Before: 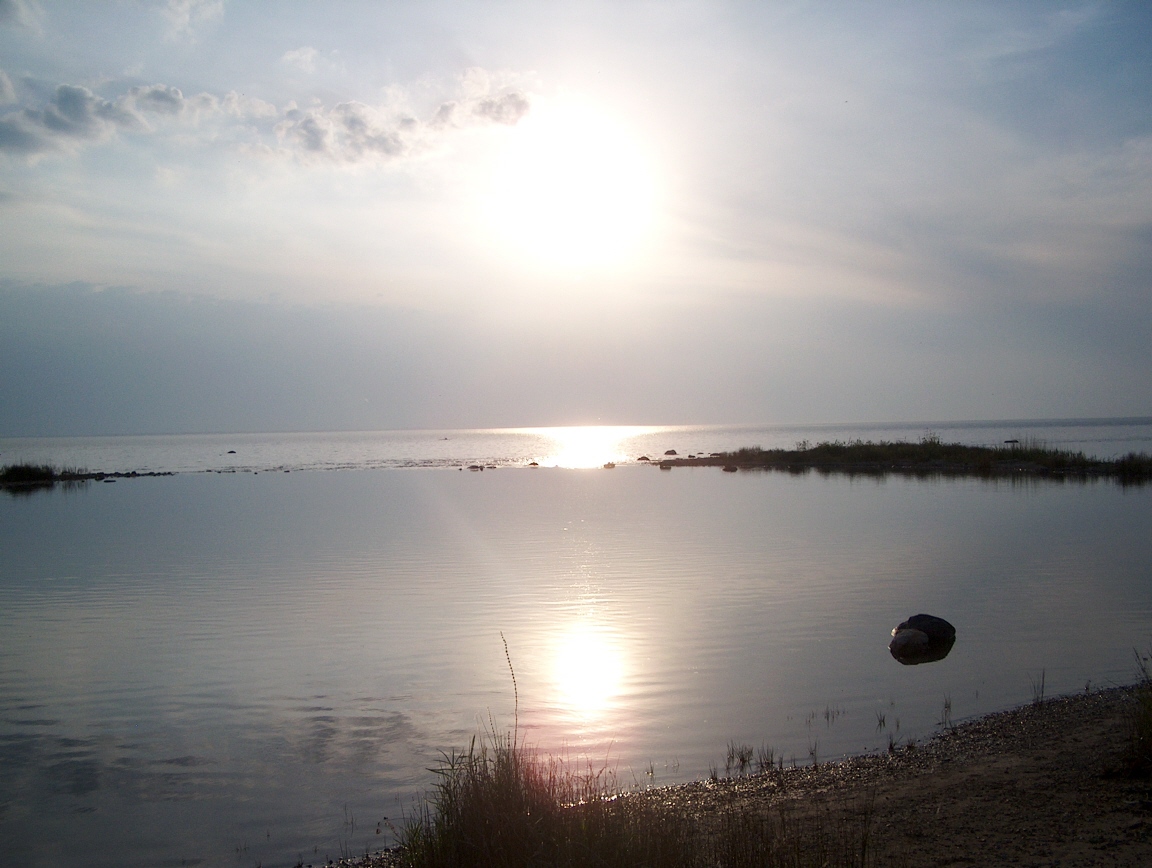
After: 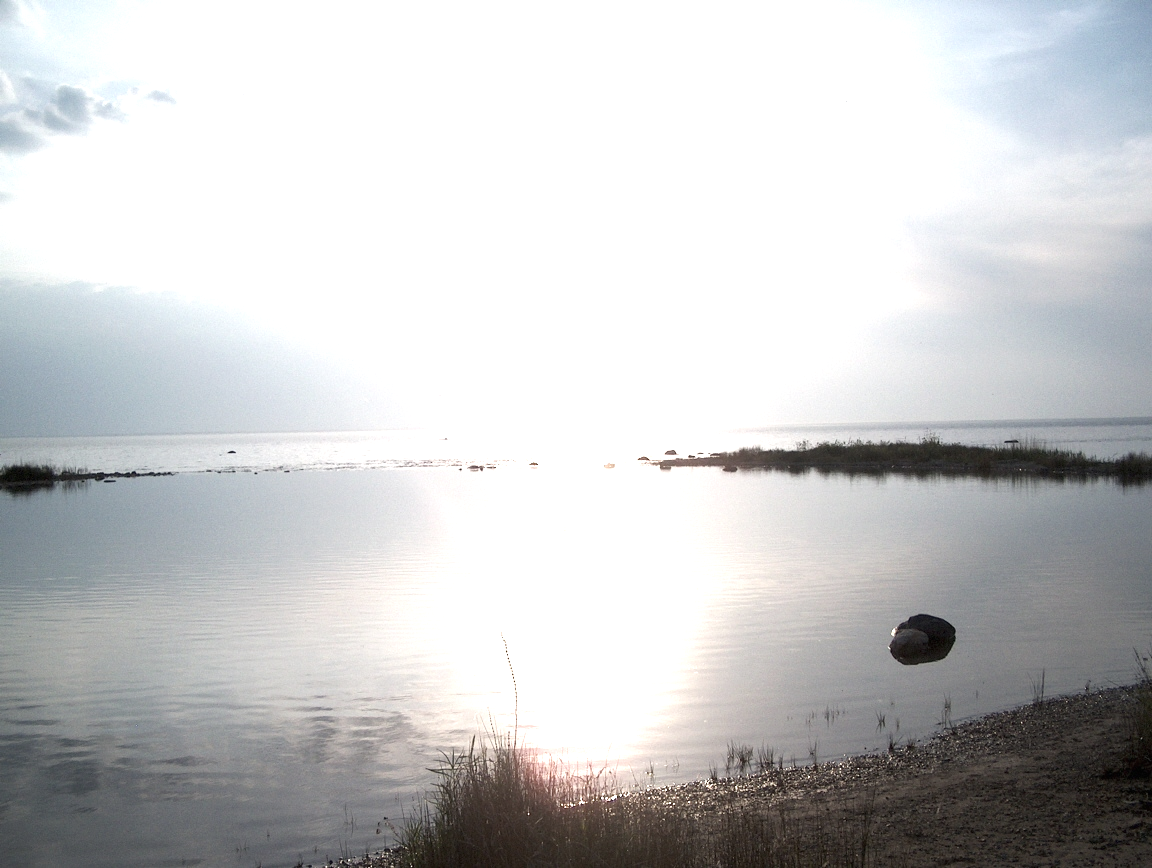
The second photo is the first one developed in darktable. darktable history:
exposure: black level correction 0, exposure 1.401 EV, compensate exposure bias true, compensate highlight preservation false
color correction: highlights b* -0.058, saturation 0.591
